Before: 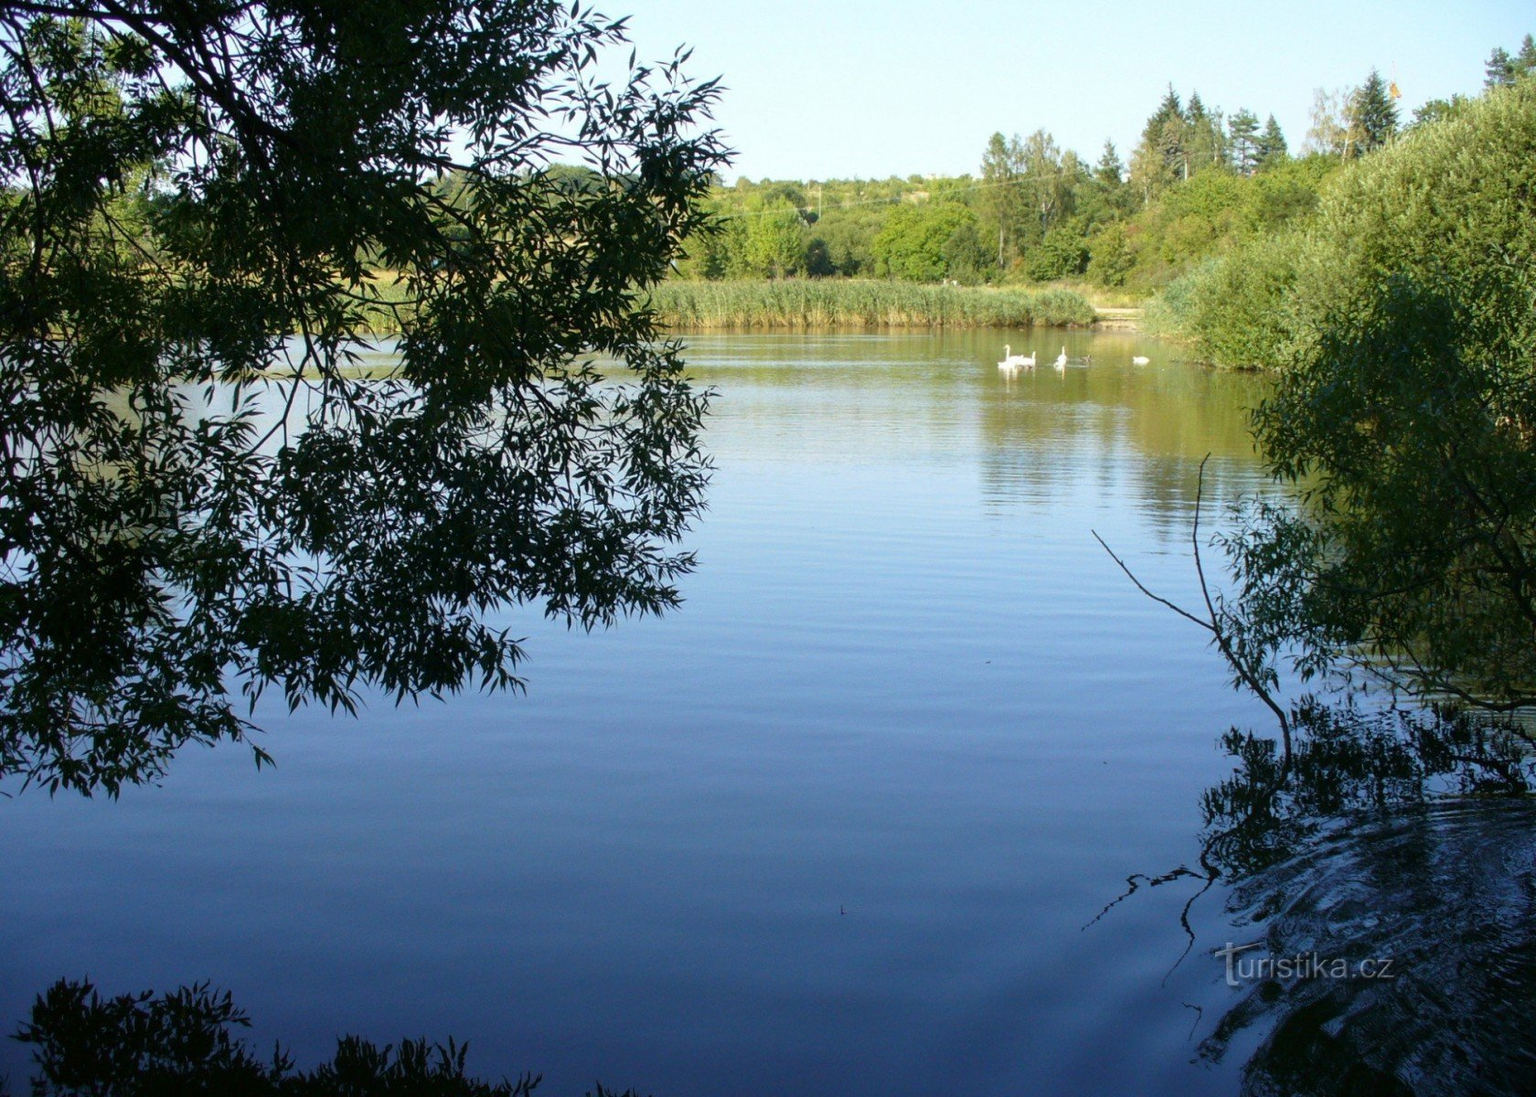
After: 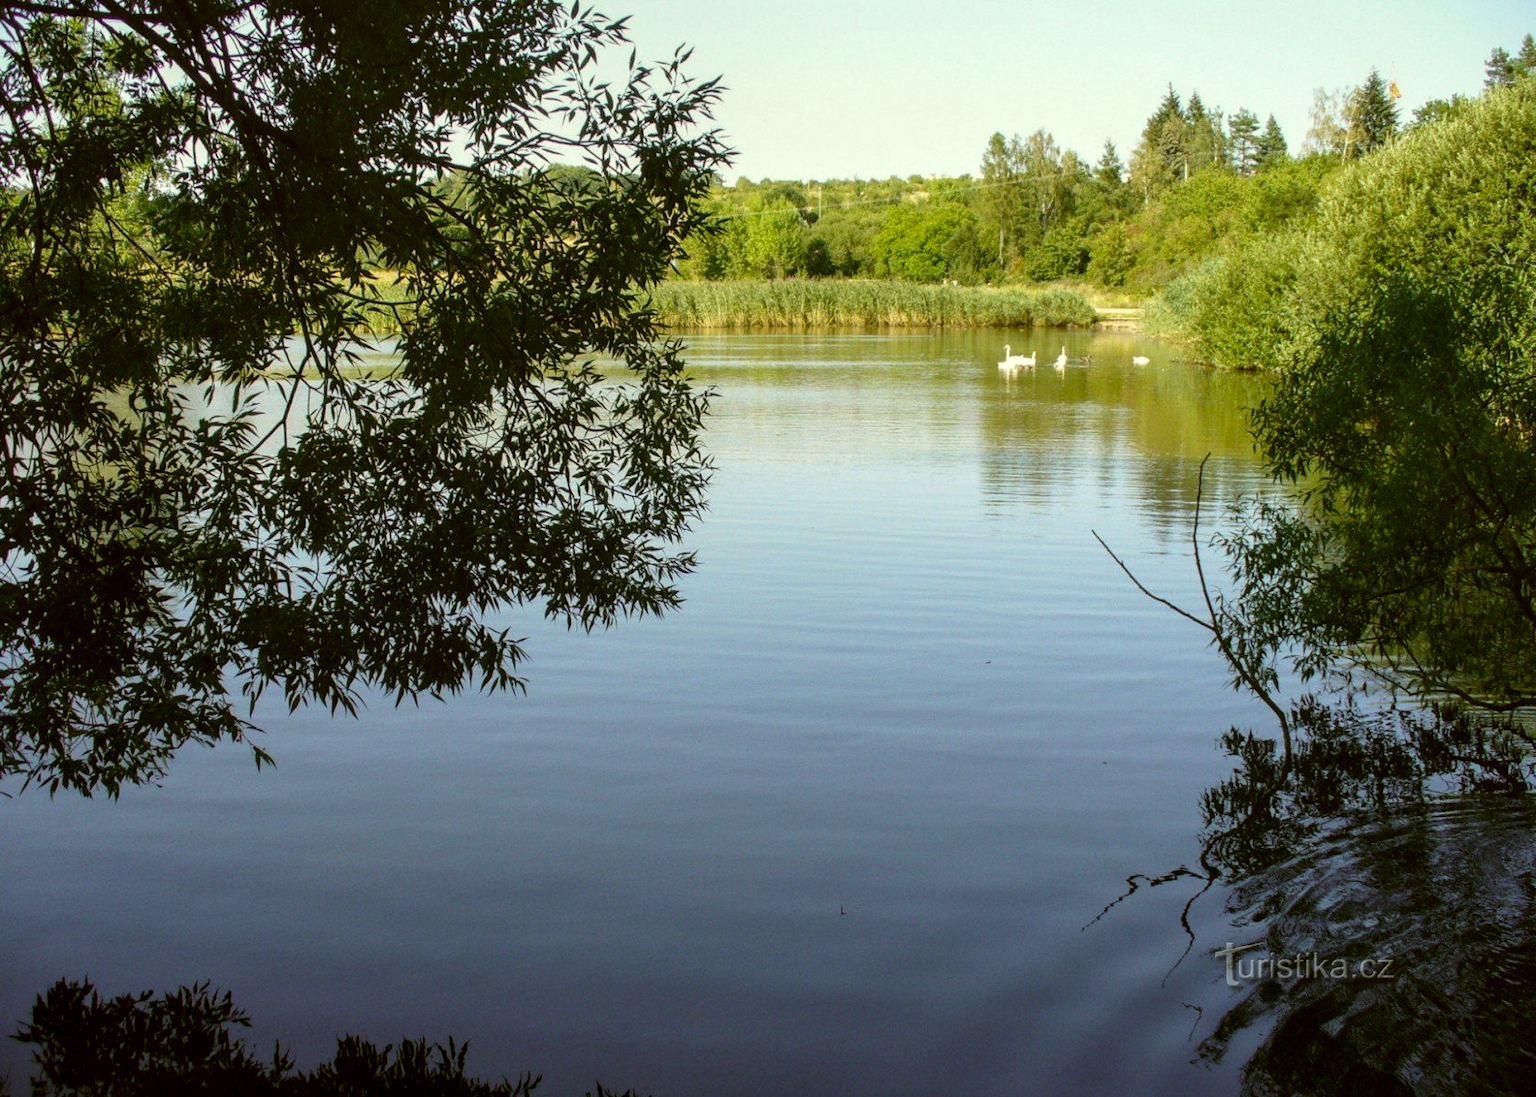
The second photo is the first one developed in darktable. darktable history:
white balance: emerald 1
local contrast: on, module defaults
color correction: highlights a* -1.43, highlights b* 10.12, shadows a* 0.395, shadows b* 19.35
